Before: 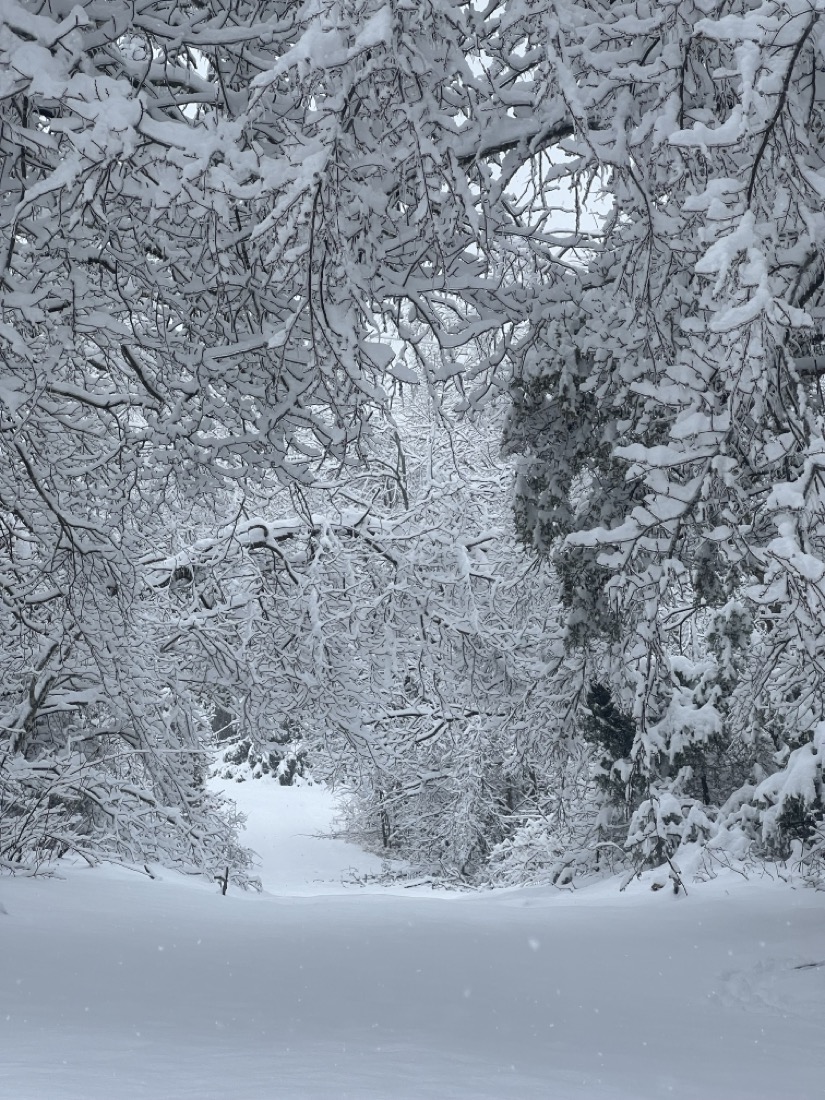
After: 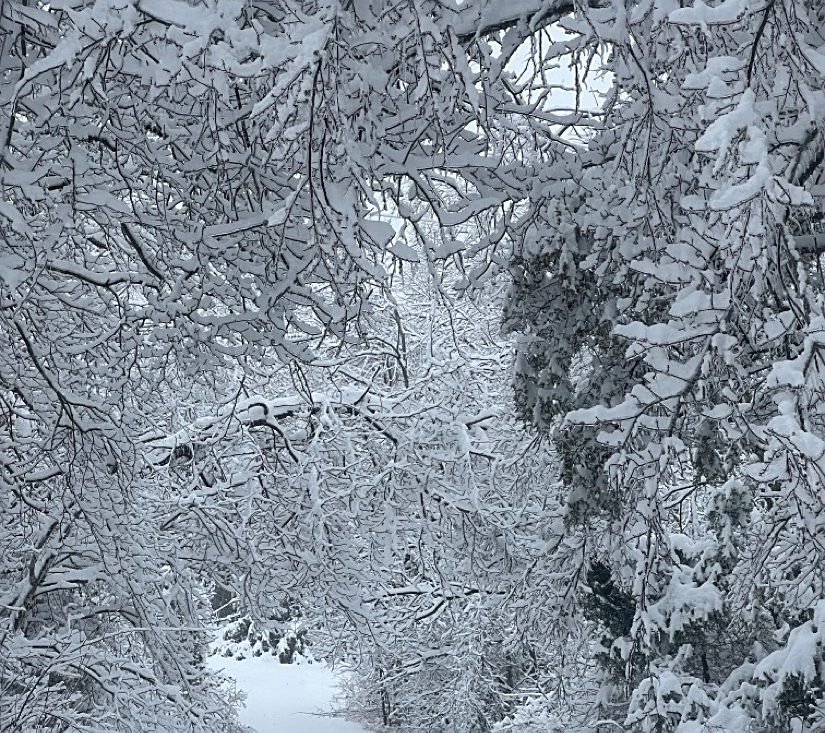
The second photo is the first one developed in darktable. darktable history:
crop: top 11.166%, bottom 22.168%
sharpen: on, module defaults
